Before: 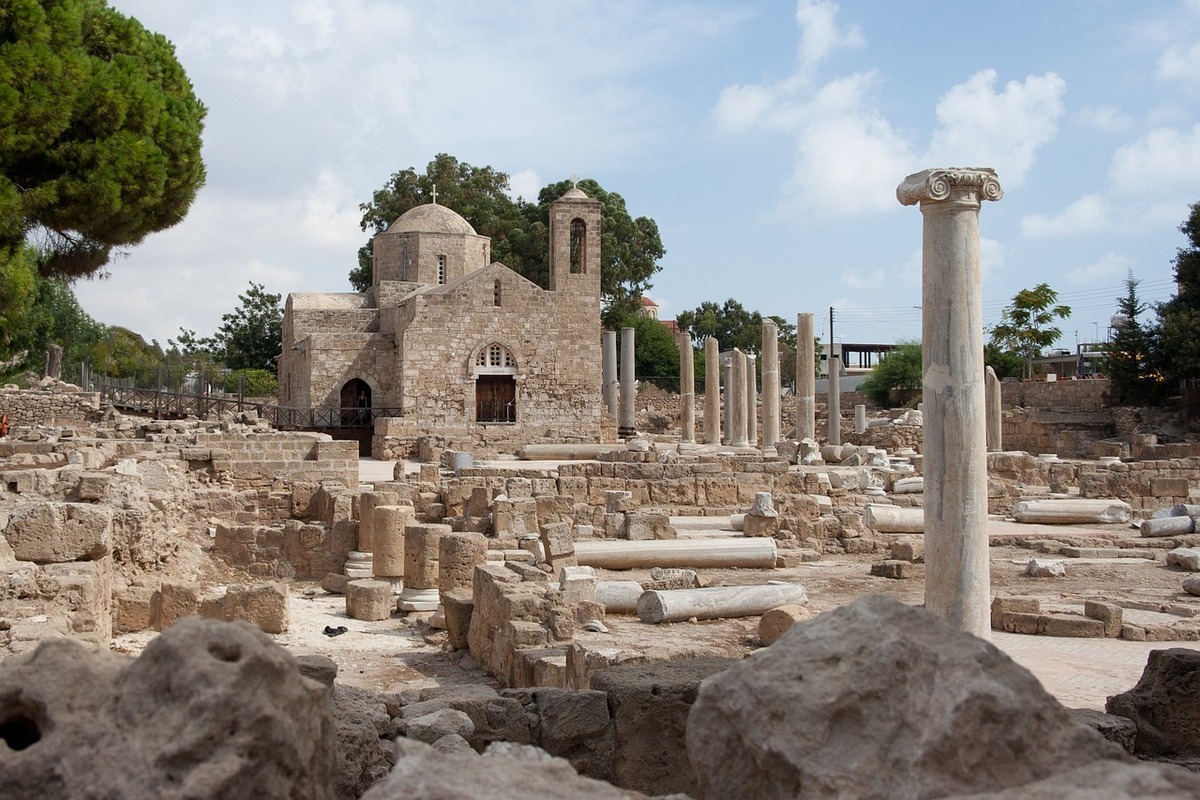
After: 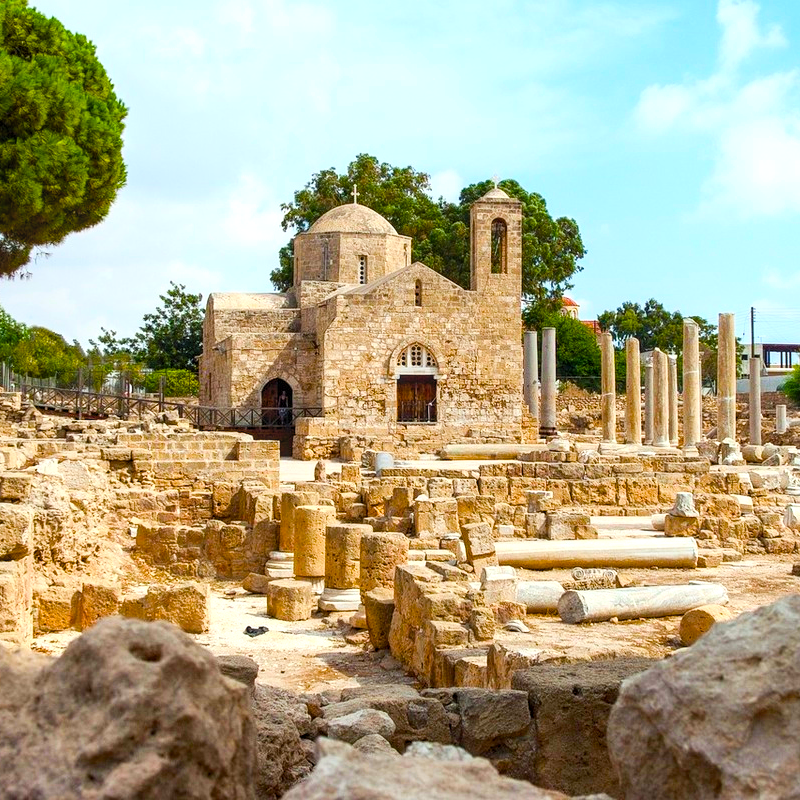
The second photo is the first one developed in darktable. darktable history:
contrast brightness saturation: contrast 0.2, brightness 0.16, saturation 0.22
tone equalizer: on, module defaults
local contrast: on, module defaults
crop and rotate: left 6.617%, right 26.717%
white balance: red 0.978, blue 0.999
color balance rgb: linear chroma grading › shadows 10%, linear chroma grading › highlights 10%, linear chroma grading › global chroma 15%, linear chroma grading › mid-tones 15%, perceptual saturation grading › global saturation 40%, perceptual saturation grading › highlights -25%, perceptual saturation grading › mid-tones 35%, perceptual saturation grading › shadows 35%, perceptual brilliance grading › global brilliance 11.29%, global vibrance 11.29%
